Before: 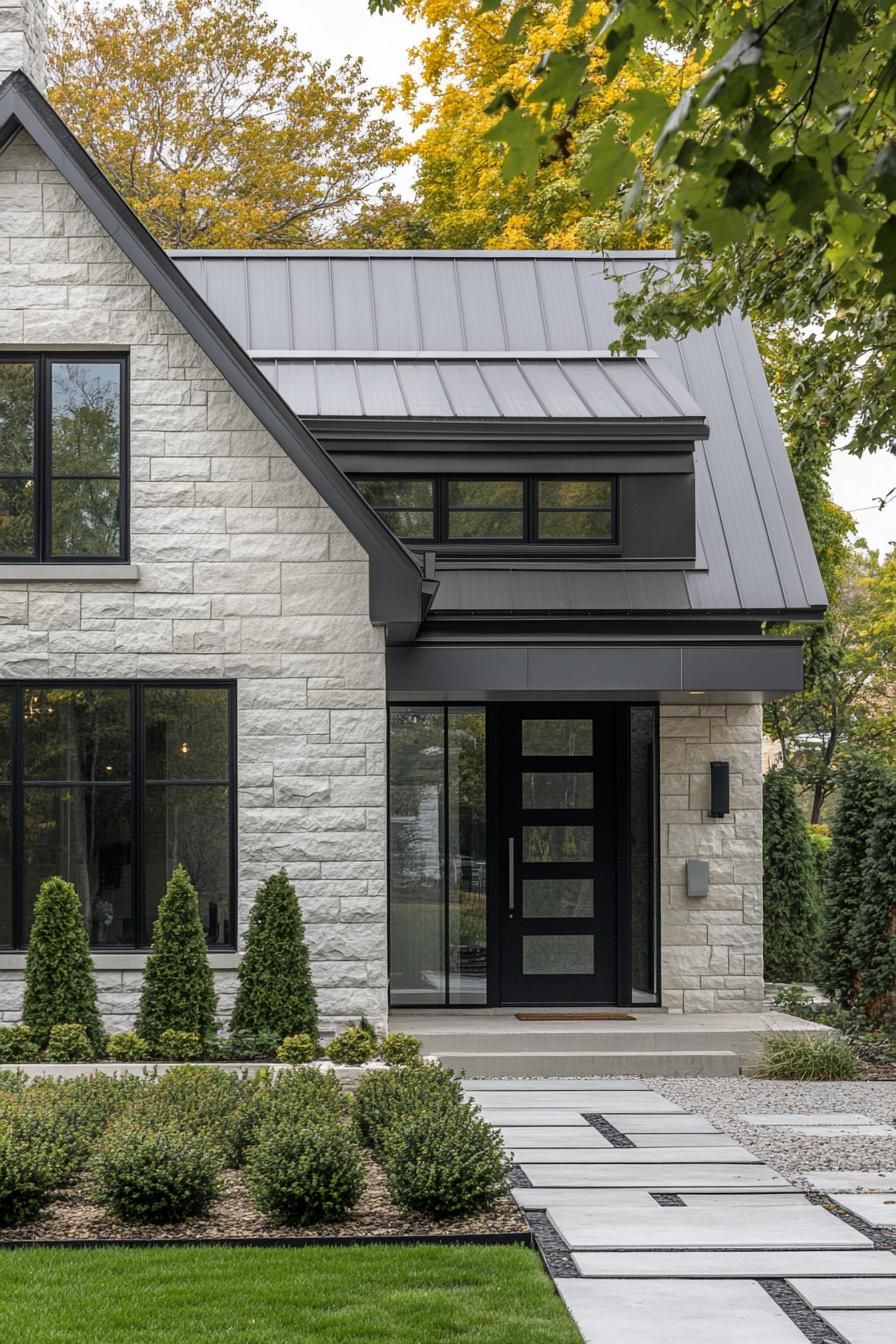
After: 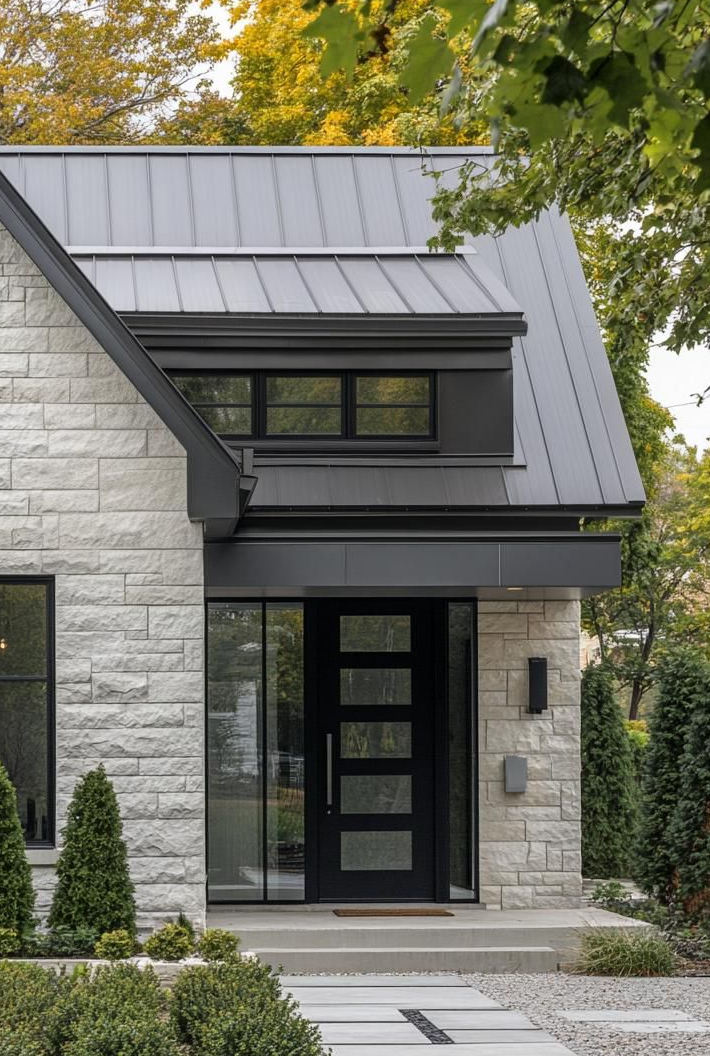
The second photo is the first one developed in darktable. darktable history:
crop and rotate: left 20.381%, top 7.772%, right 0.364%, bottom 13.635%
